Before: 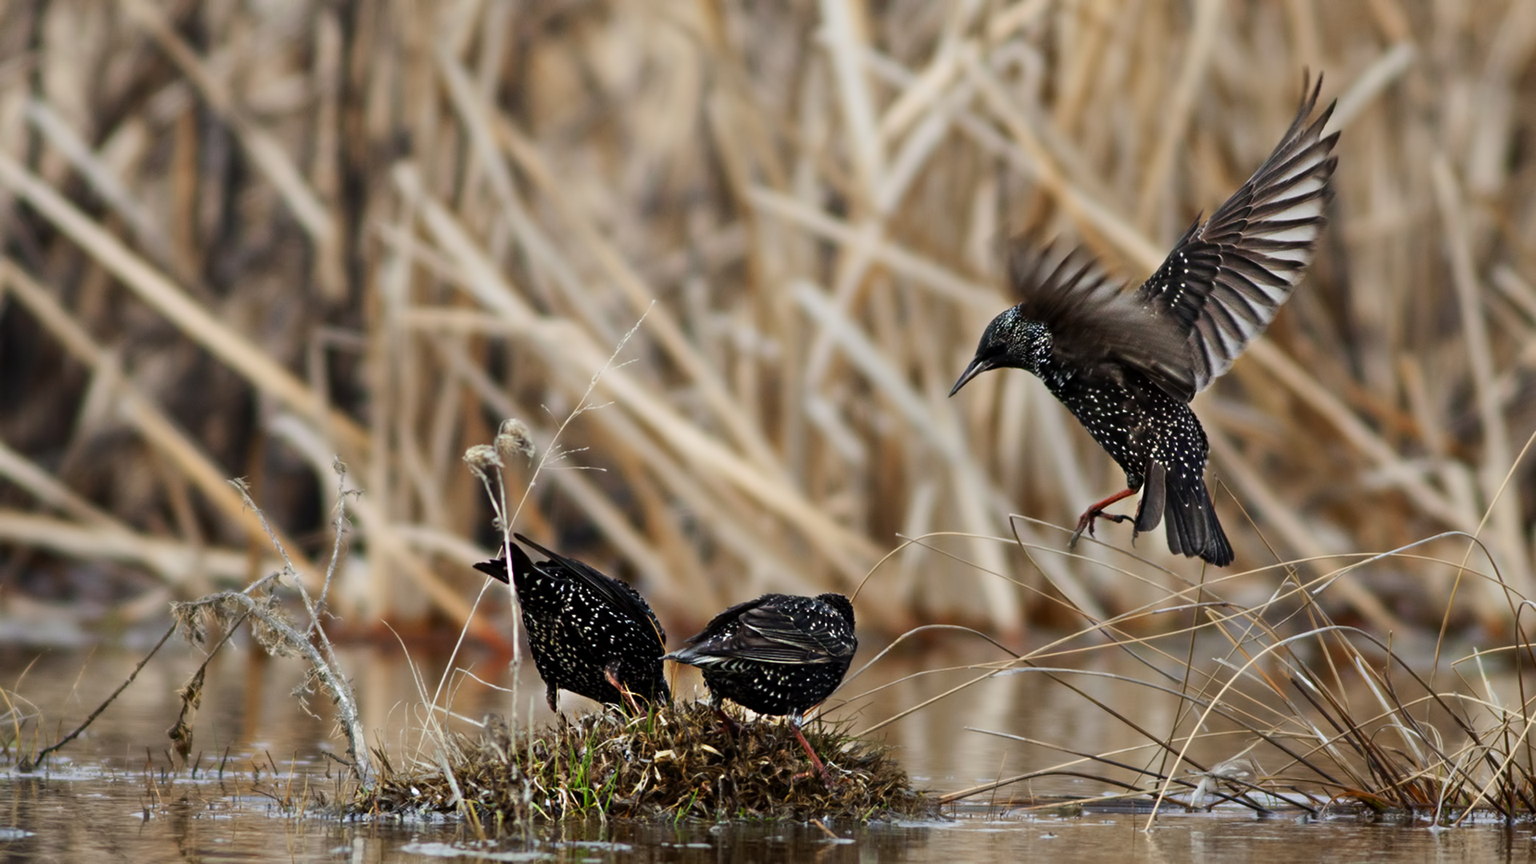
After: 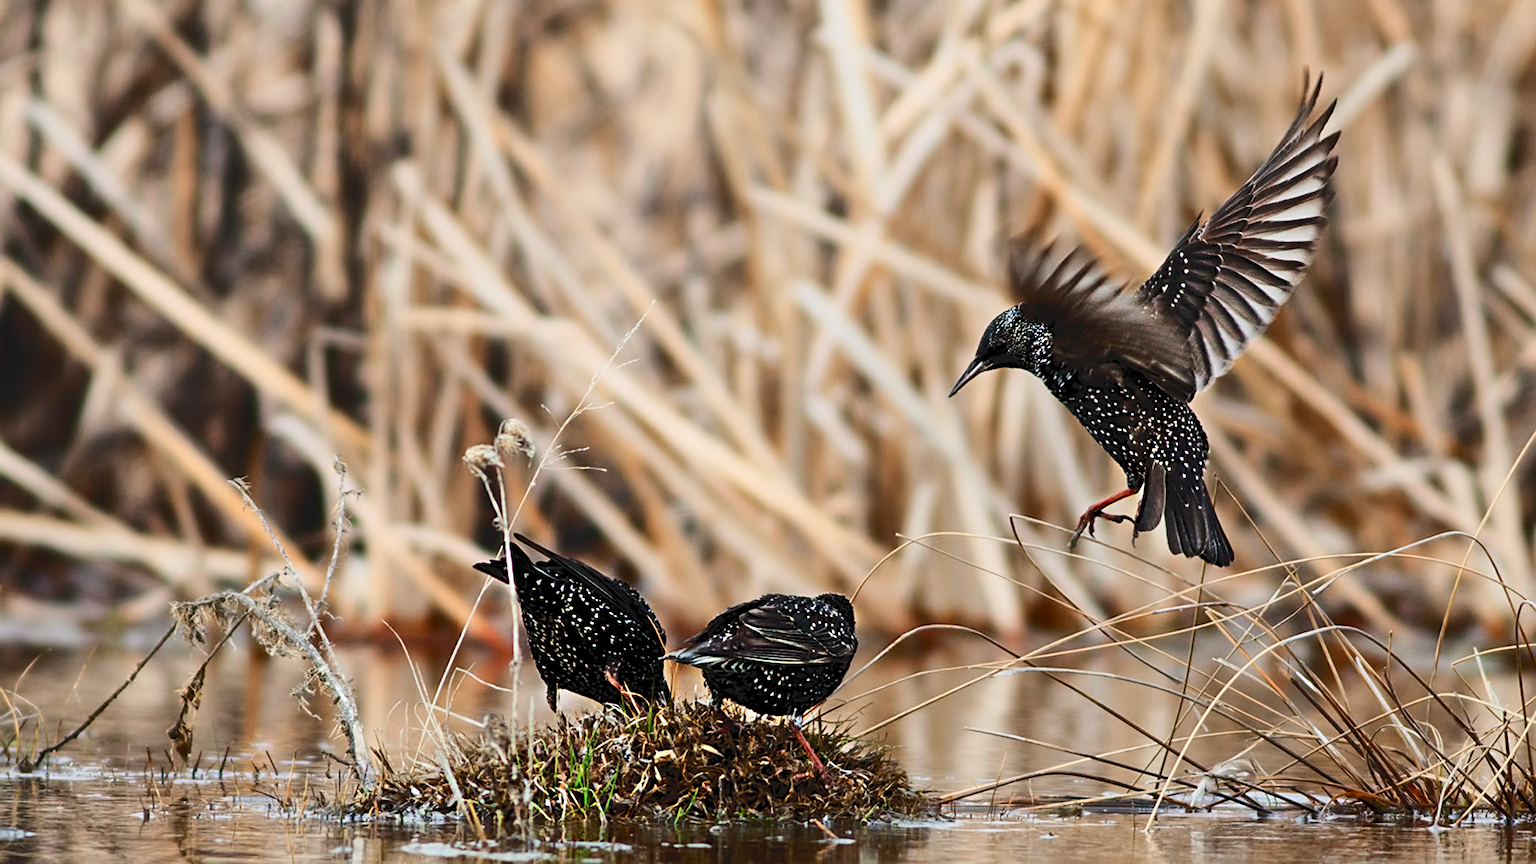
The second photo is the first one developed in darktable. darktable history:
sharpen: on, module defaults
tone curve: curves: ch0 [(0, 0) (0.003, 0.077) (0.011, 0.079) (0.025, 0.085) (0.044, 0.095) (0.069, 0.109) (0.1, 0.124) (0.136, 0.142) (0.177, 0.169) (0.224, 0.207) (0.277, 0.267) (0.335, 0.347) (0.399, 0.442) (0.468, 0.54) (0.543, 0.635) (0.623, 0.726) (0.709, 0.813) (0.801, 0.882) (0.898, 0.934) (1, 1)], color space Lab, independent channels, preserve colors none
